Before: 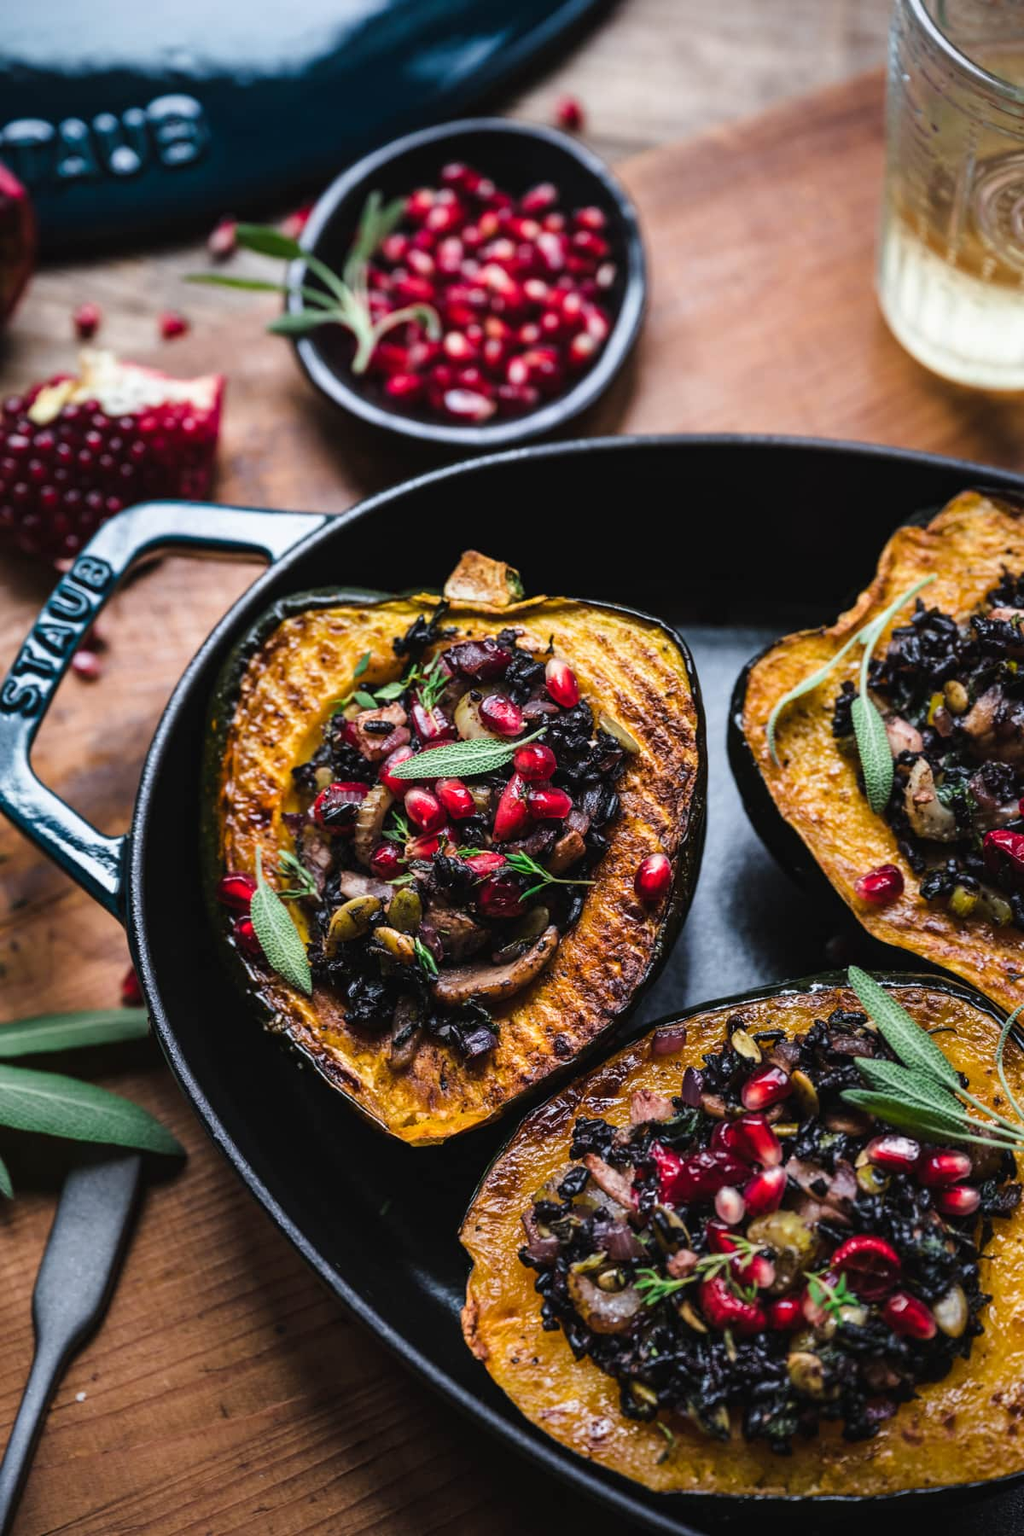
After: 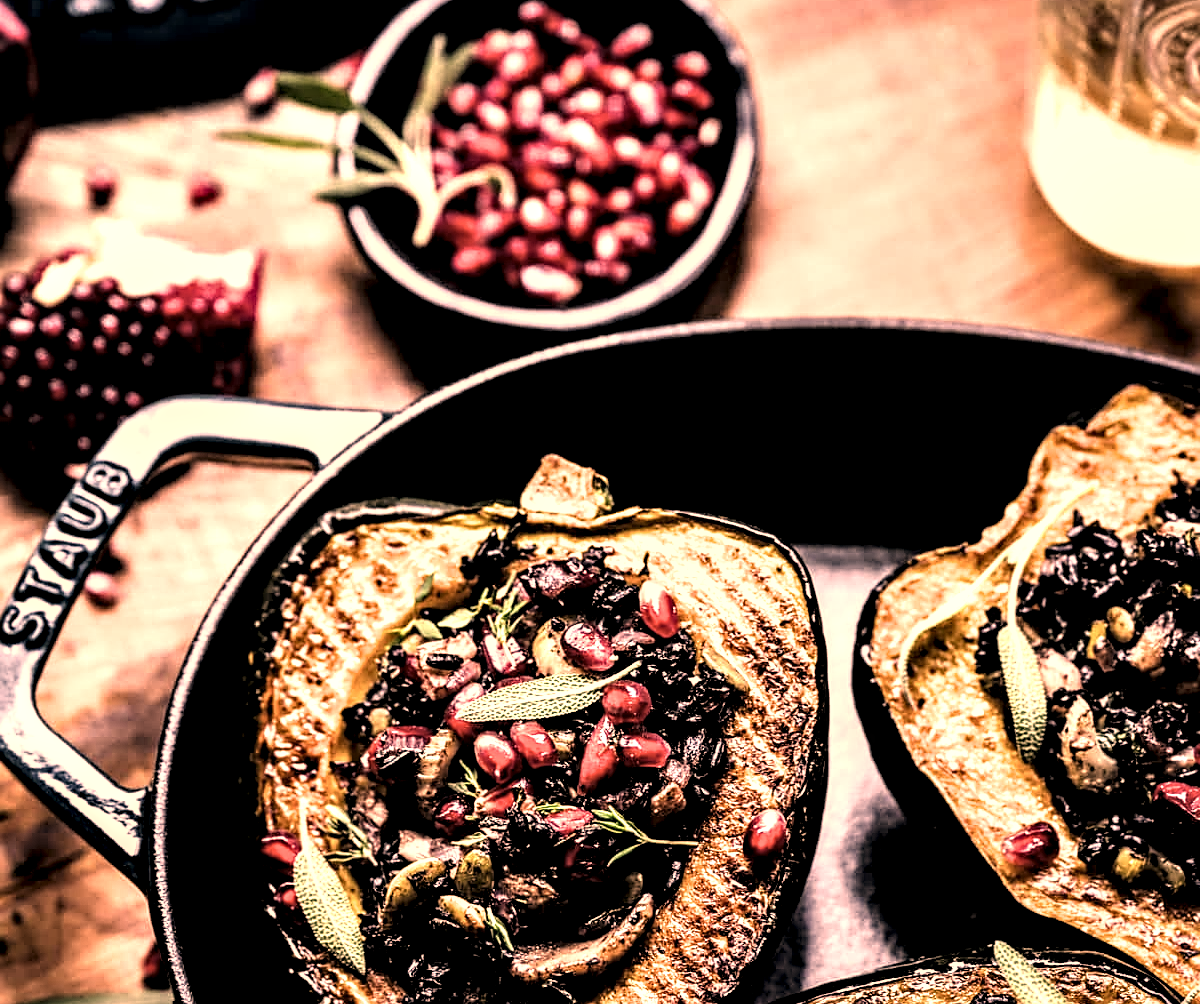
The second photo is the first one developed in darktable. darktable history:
filmic rgb: black relative exposure -5.5 EV, white relative exposure 2.49 EV, threshold 2.94 EV, target black luminance 0%, hardness 4.52, latitude 66.93%, contrast 1.445, shadows ↔ highlights balance -3.75%, enable highlight reconstruction true
color correction: highlights a* 39.8, highlights b* 39.96, saturation 0.686
exposure: black level correction 0, exposure 0.697 EV, compensate highlight preservation false
sharpen: on, module defaults
crop and rotate: top 10.613%, bottom 33.607%
local contrast: highlights 81%, shadows 58%, detail 175%, midtone range 0.604
